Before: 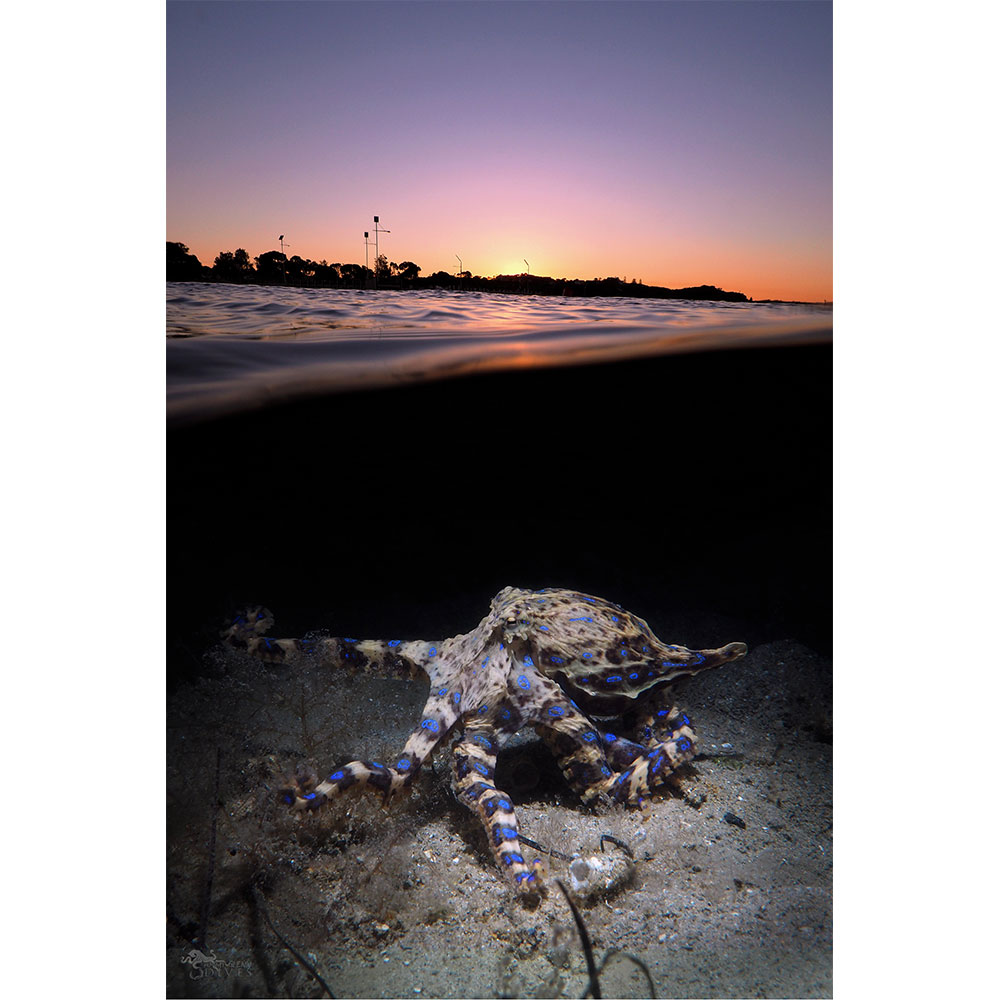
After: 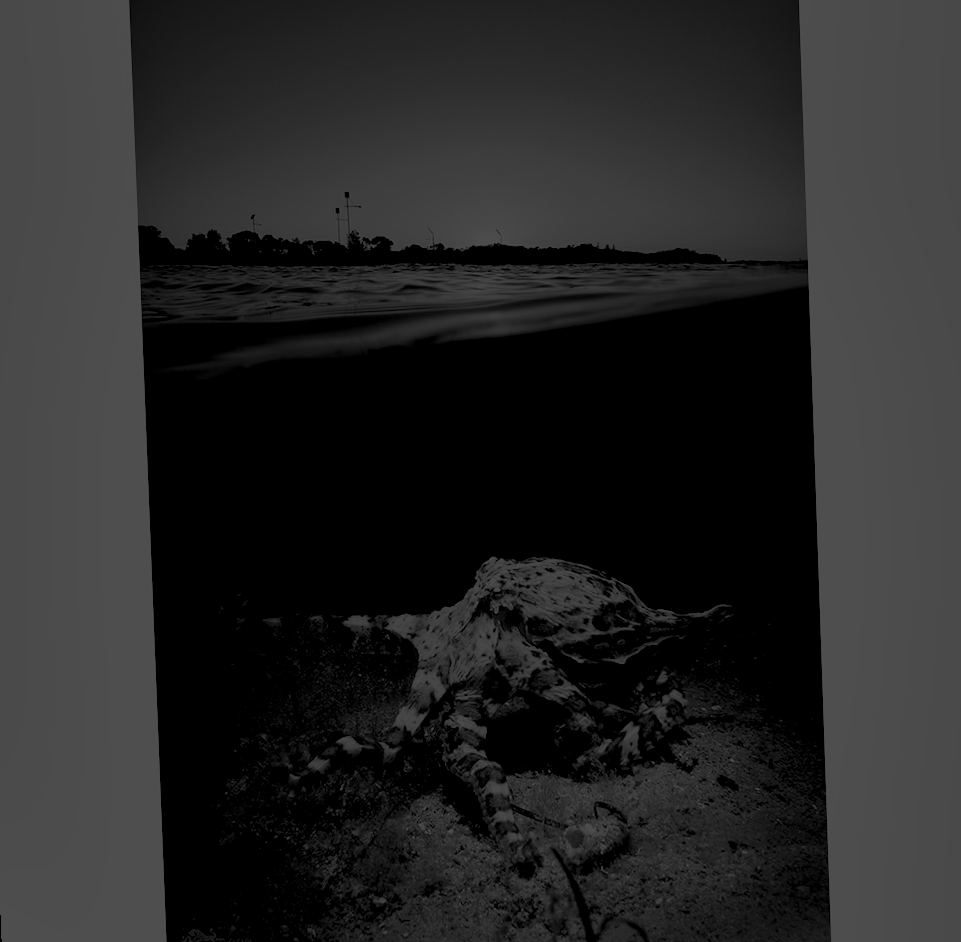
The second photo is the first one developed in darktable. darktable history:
filmic rgb: white relative exposure 3.9 EV, hardness 4.26
rotate and perspective: rotation -2.12°, lens shift (vertical) 0.009, lens shift (horizontal) -0.008, automatic cropping original format, crop left 0.036, crop right 0.964, crop top 0.05, crop bottom 0.959
color correction: highlights a* 1.12, highlights b* 24.26, shadows a* 15.58, shadows b* 24.26
shadows and highlights: low approximation 0.01, soften with gaussian
contrast brightness saturation: contrast 0.1, brightness 0.03, saturation 0.09
monochrome: a 32, b 64, size 2.3
colorize: hue 90°, saturation 19%, lightness 1.59%, version 1
